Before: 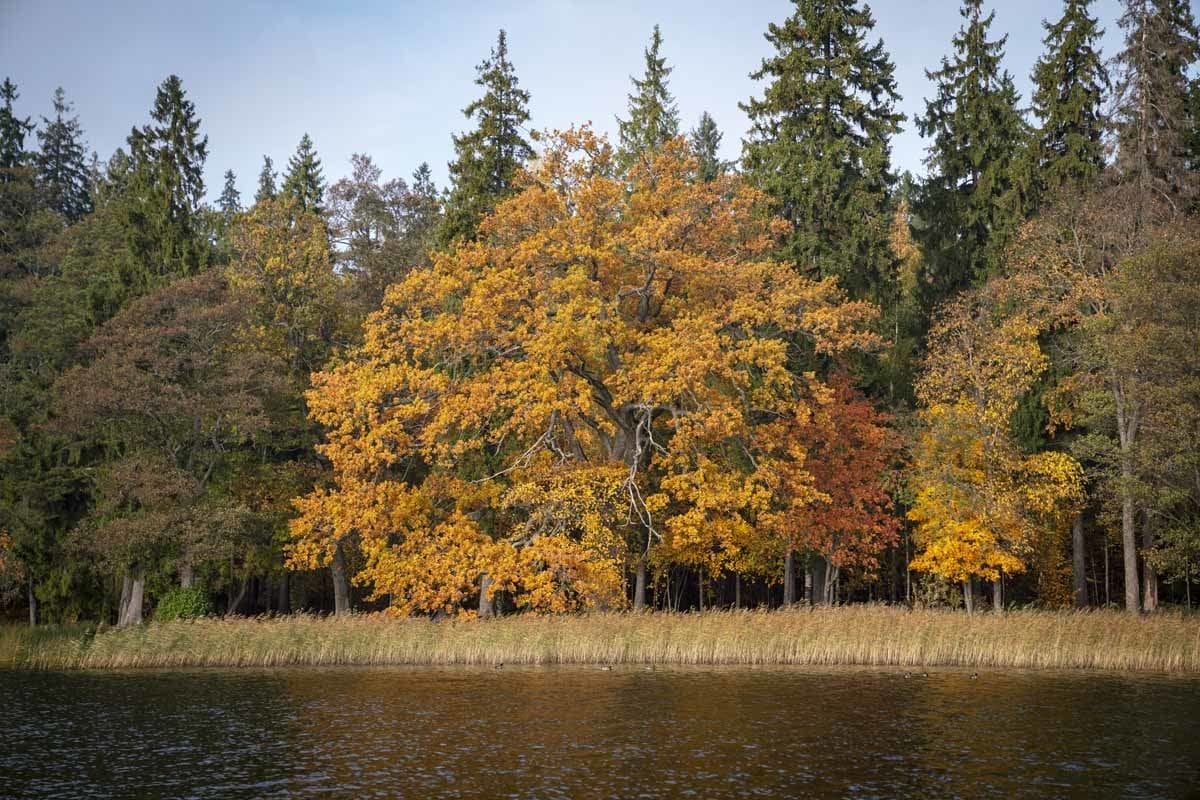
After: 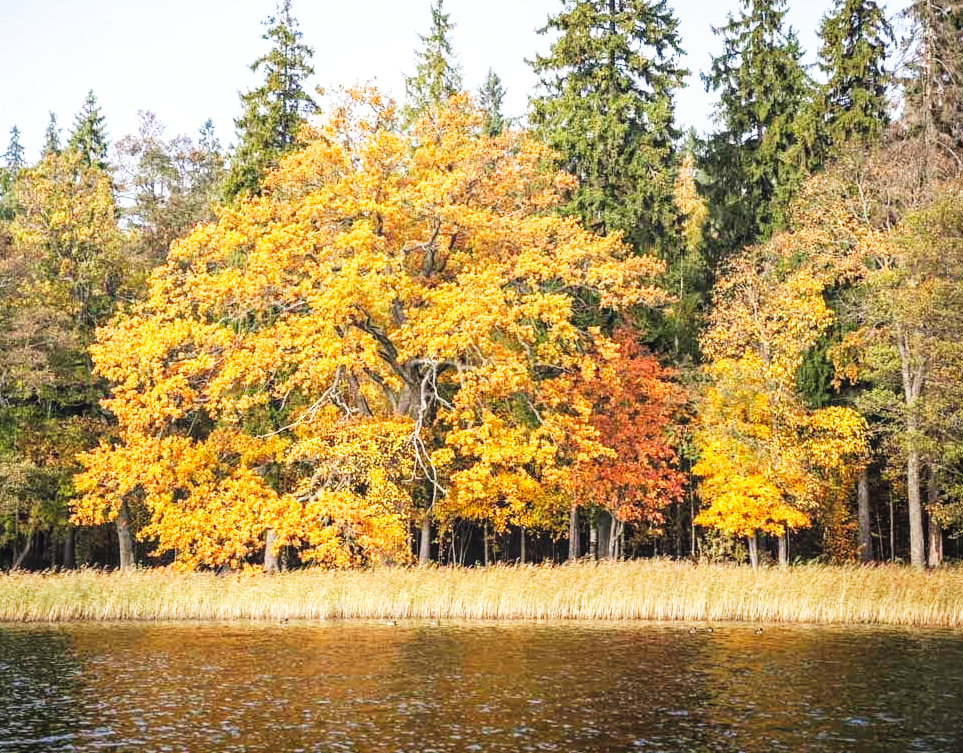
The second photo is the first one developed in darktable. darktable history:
base curve: curves: ch0 [(0, 0) (0.007, 0.004) (0.027, 0.03) (0.046, 0.07) (0.207, 0.54) (0.442, 0.872) (0.673, 0.972) (1, 1)], preserve colors none
contrast brightness saturation: brightness 0.15
crop and rotate: left 17.959%, top 5.771%, right 1.742%
local contrast: detail 115%
